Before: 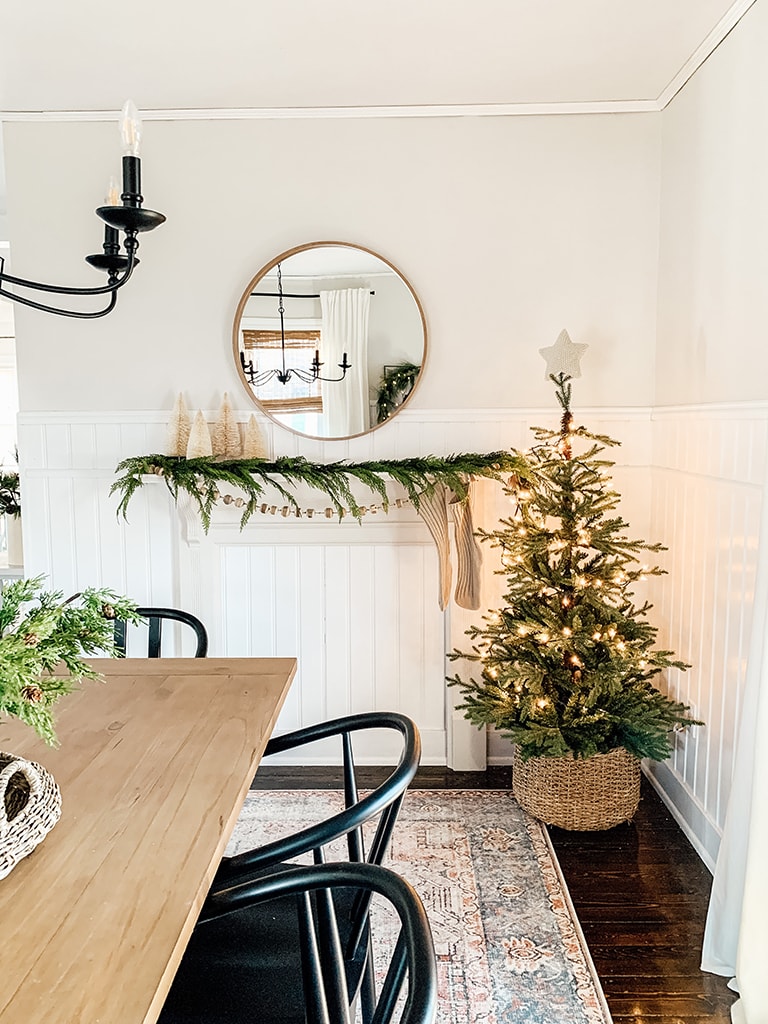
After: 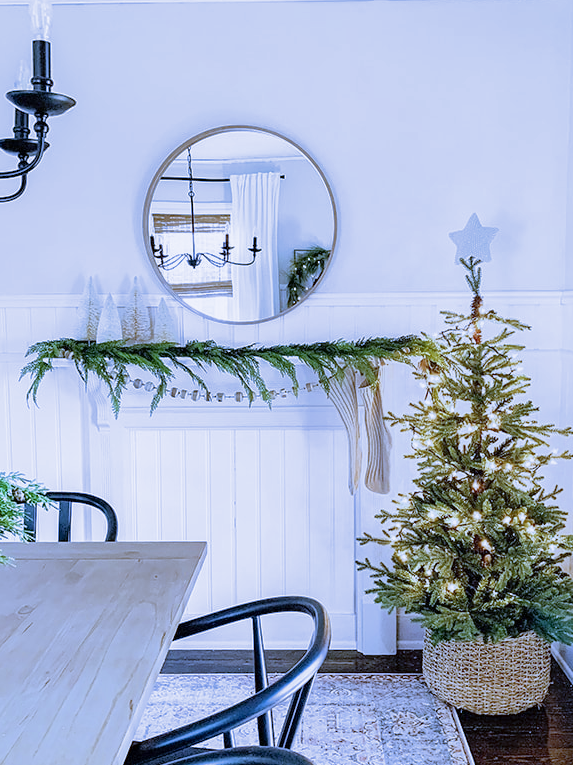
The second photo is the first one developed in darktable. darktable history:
shadows and highlights: on, module defaults
exposure: exposure 0.766 EV, compensate highlight preservation false
white balance: red 0.766, blue 1.537
crop and rotate: left 11.831%, top 11.346%, right 13.429%, bottom 13.899%
filmic rgb: black relative exposure -14.19 EV, white relative exposure 3.39 EV, hardness 7.89, preserve chrominance max RGB
